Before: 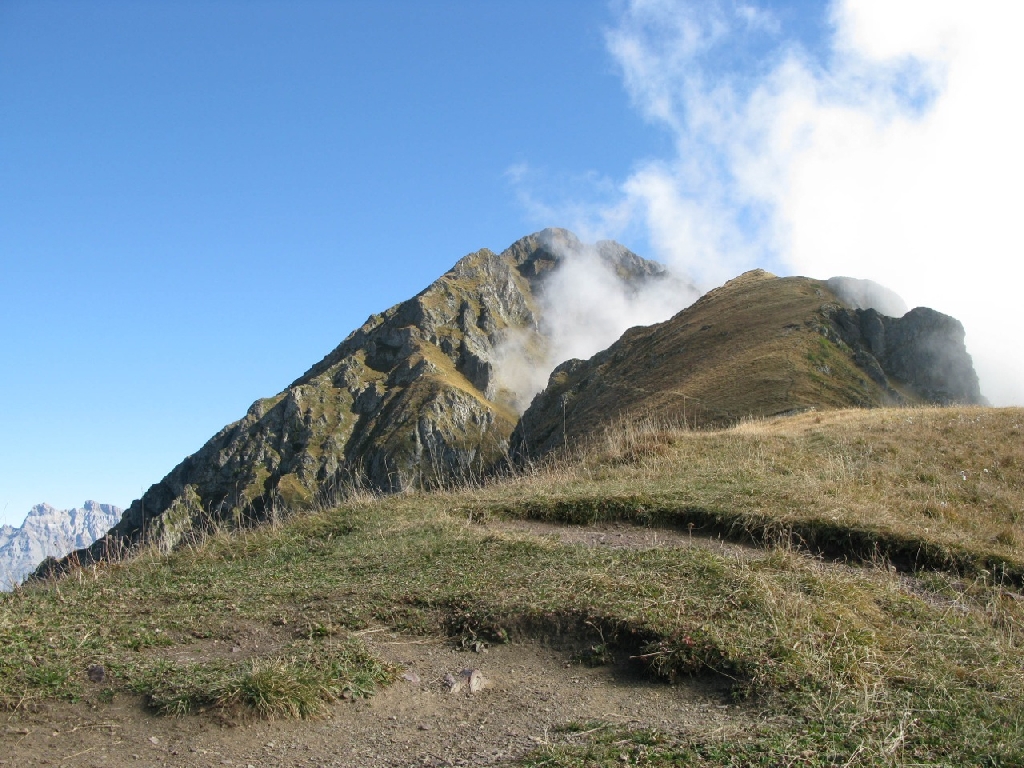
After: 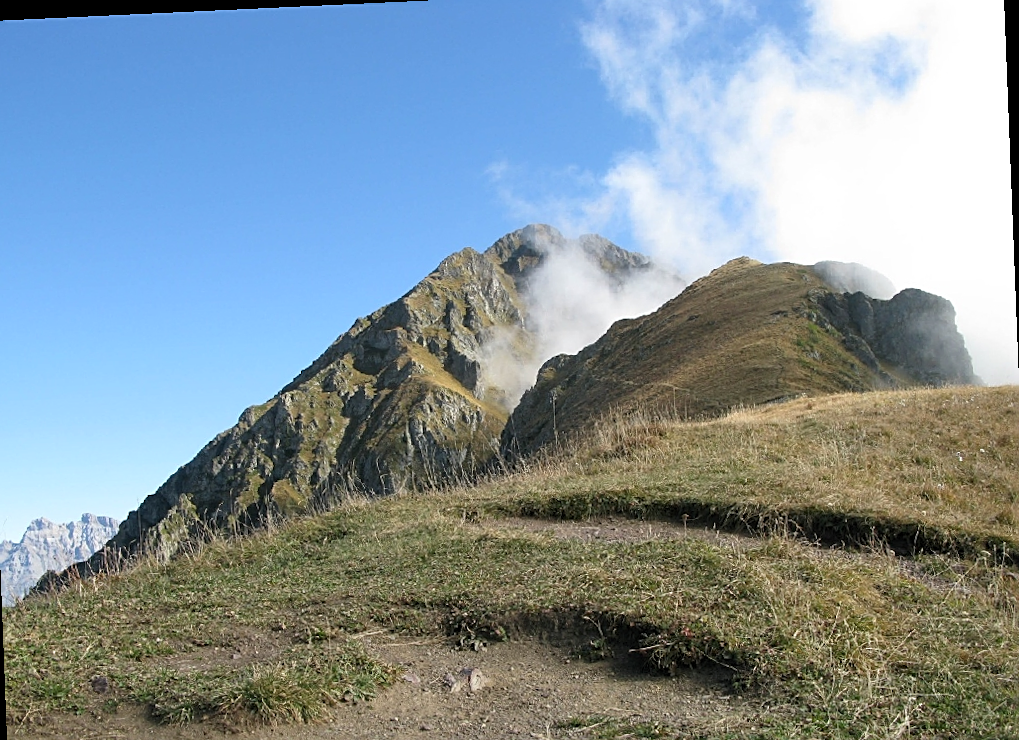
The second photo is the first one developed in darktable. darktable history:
levels: levels [0.018, 0.493, 1]
rotate and perspective: rotation -2.22°, lens shift (horizontal) -0.022, automatic cropping off
crop: left 1.964%, top 3.251%, right 1.122%, bottom 4.933%
sharpen: on, module defaults
